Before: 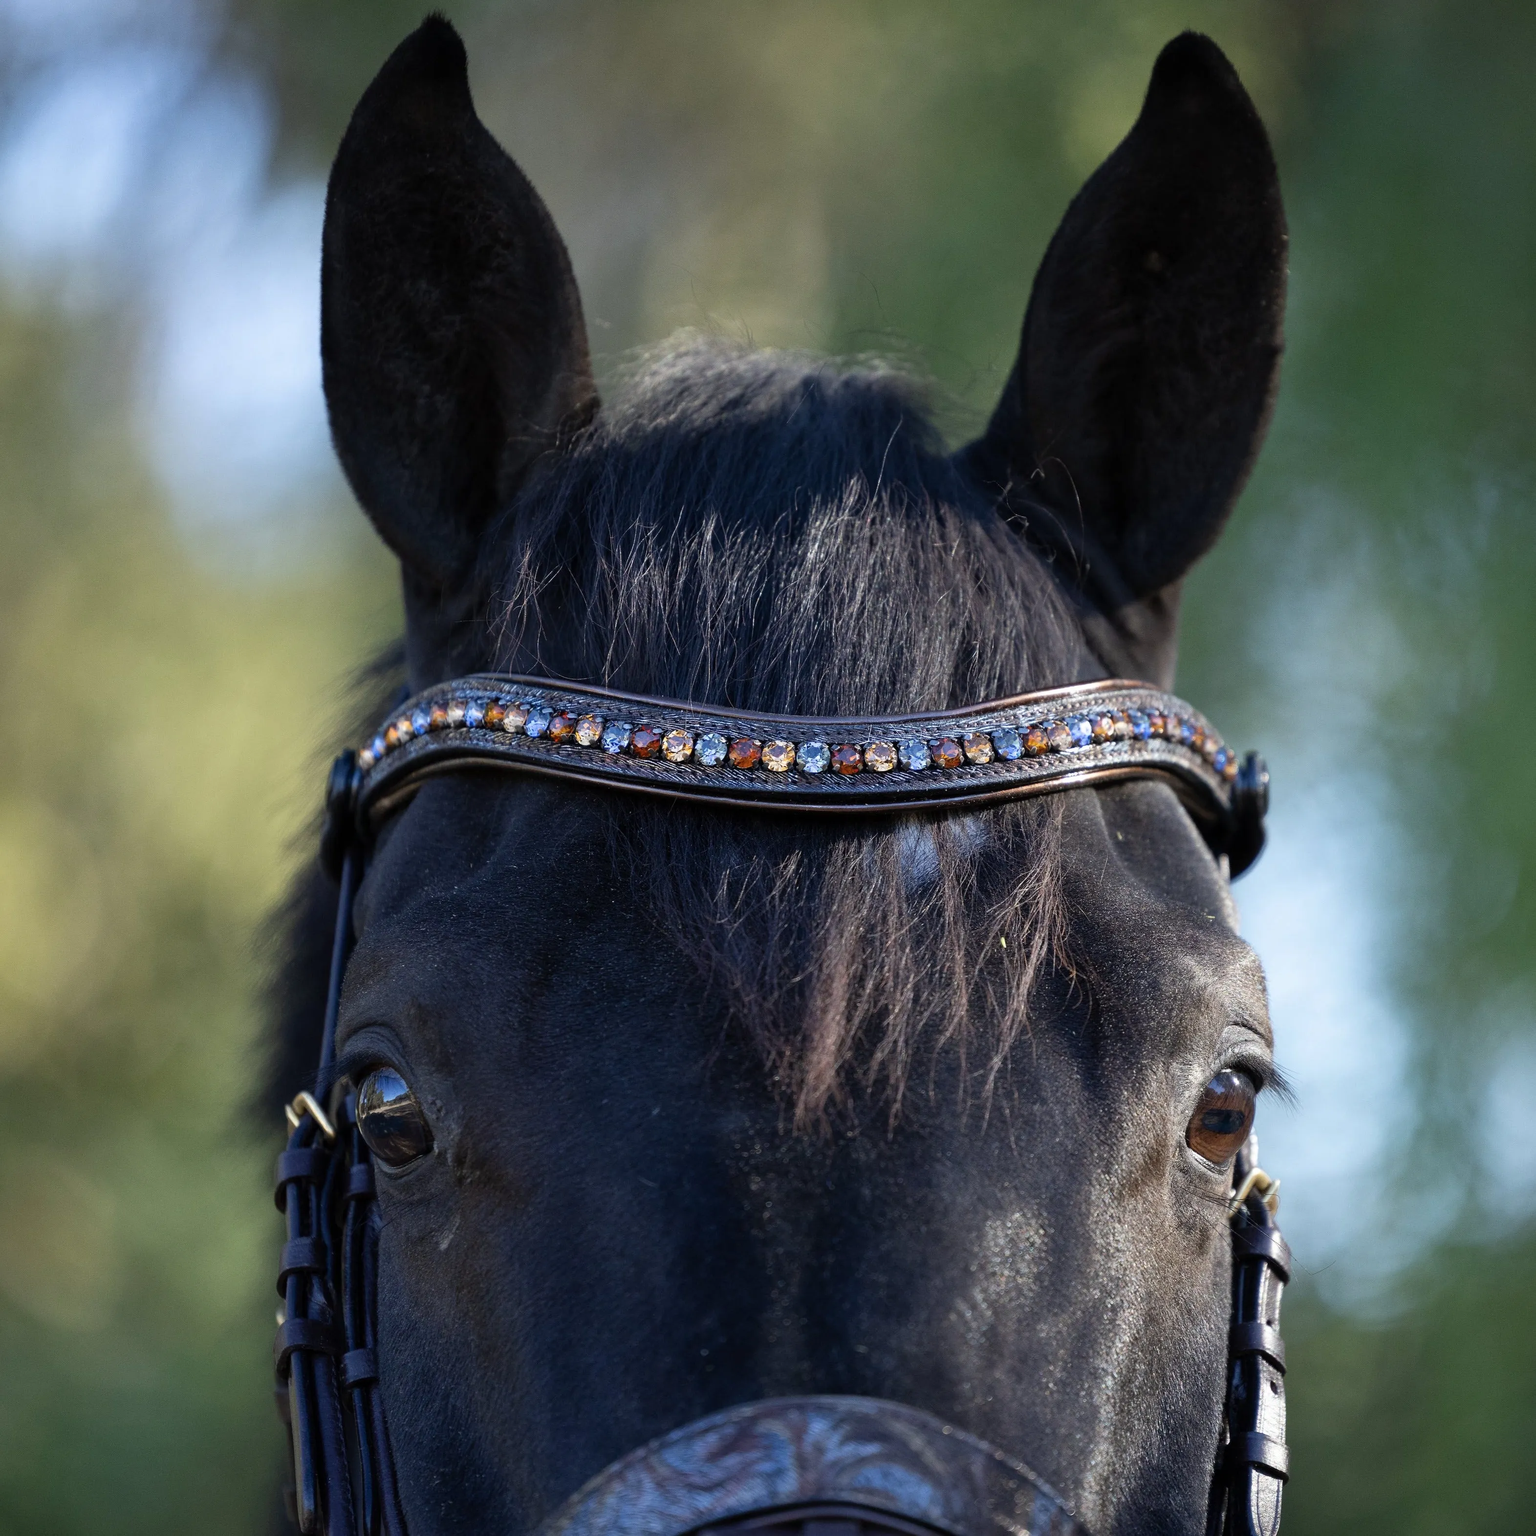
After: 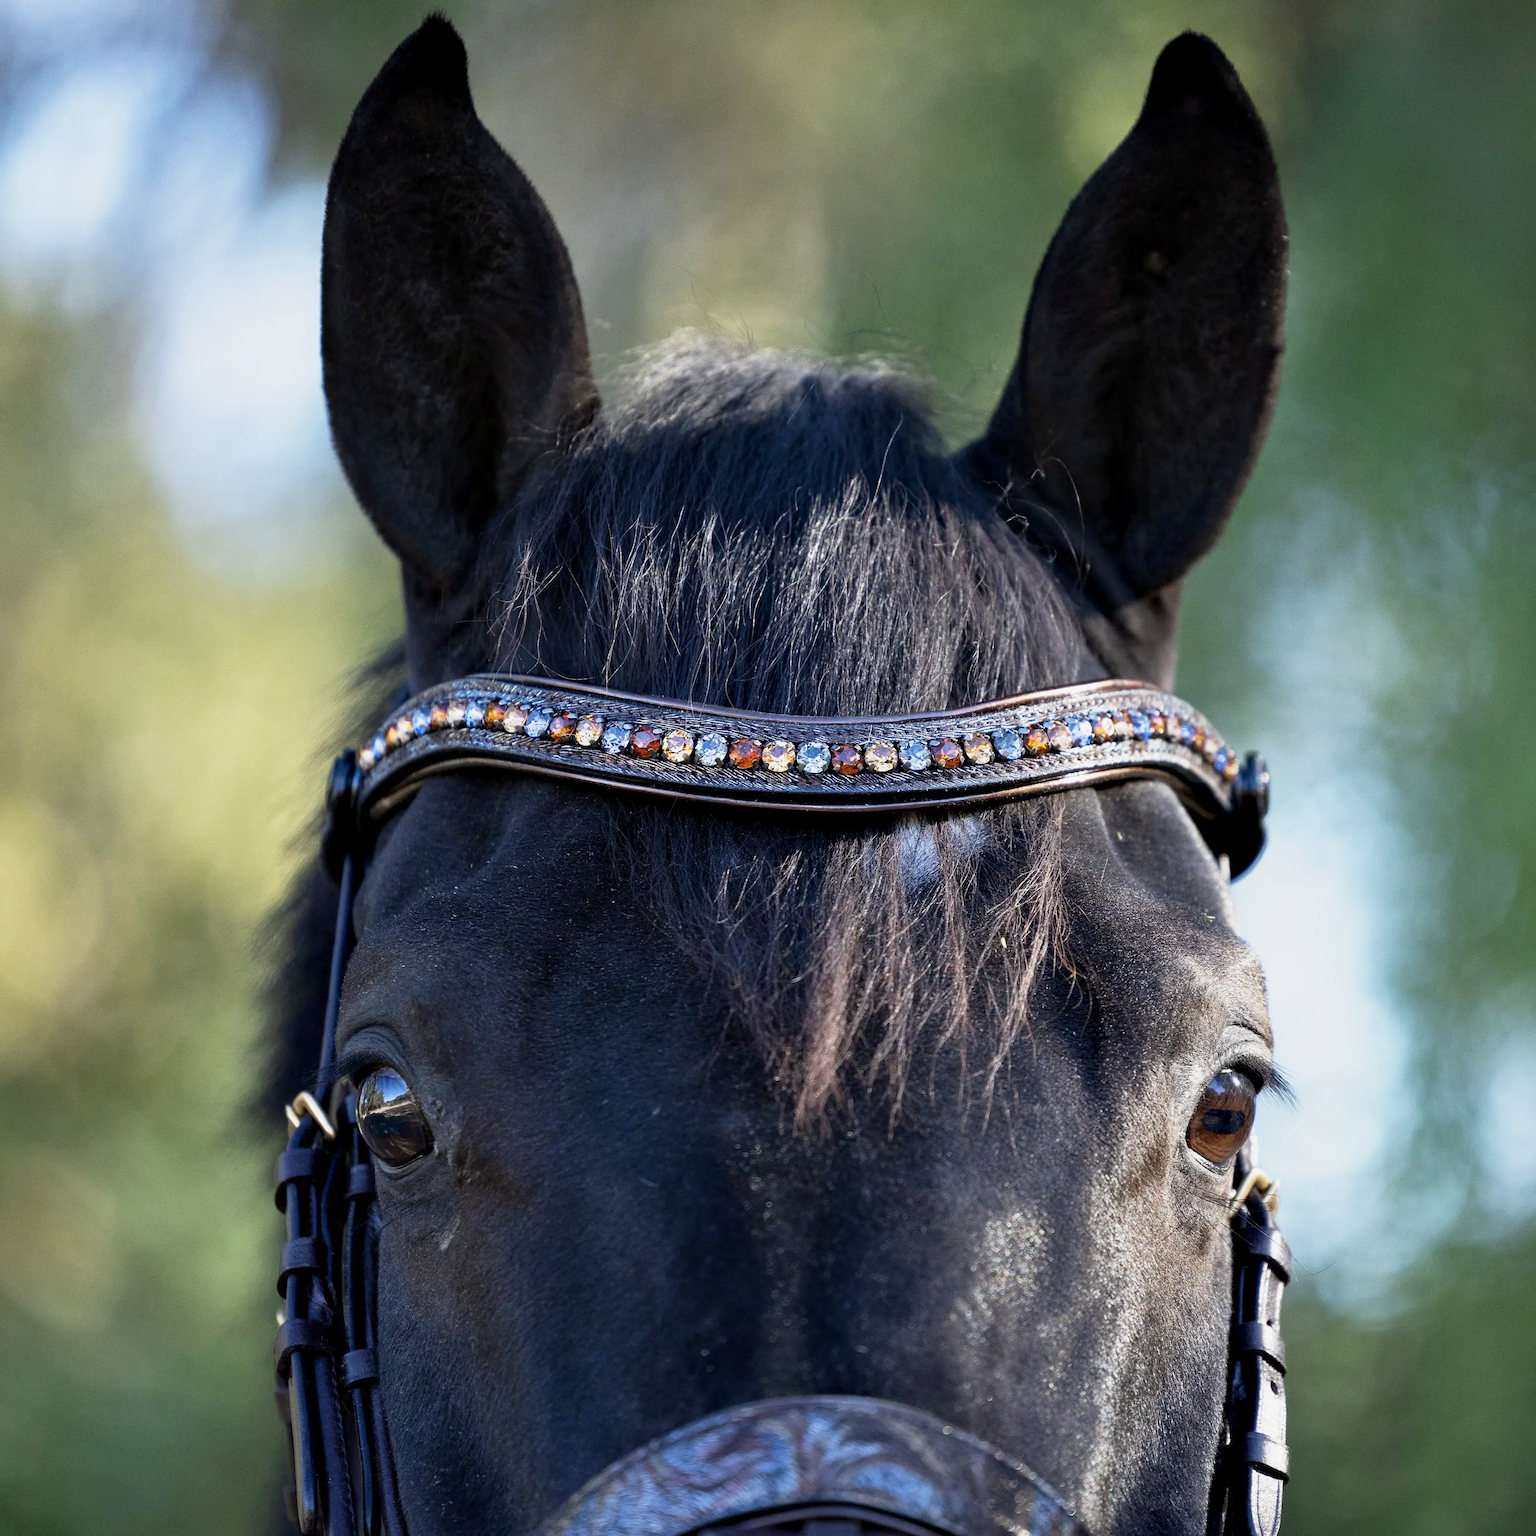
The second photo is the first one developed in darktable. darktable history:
base curve: curves: ch0 [(0, 0) (0.088, 0.125) (0.176, 0.251) (0.354, 0.501) (0.613, 0.749) (1, 0.877)], preserve colors none
contrast equalizer: y [[0.6 ×6], [0.55 ×6], [0 ×6], [0 ×6], [0 ×6]], mix 0.352
